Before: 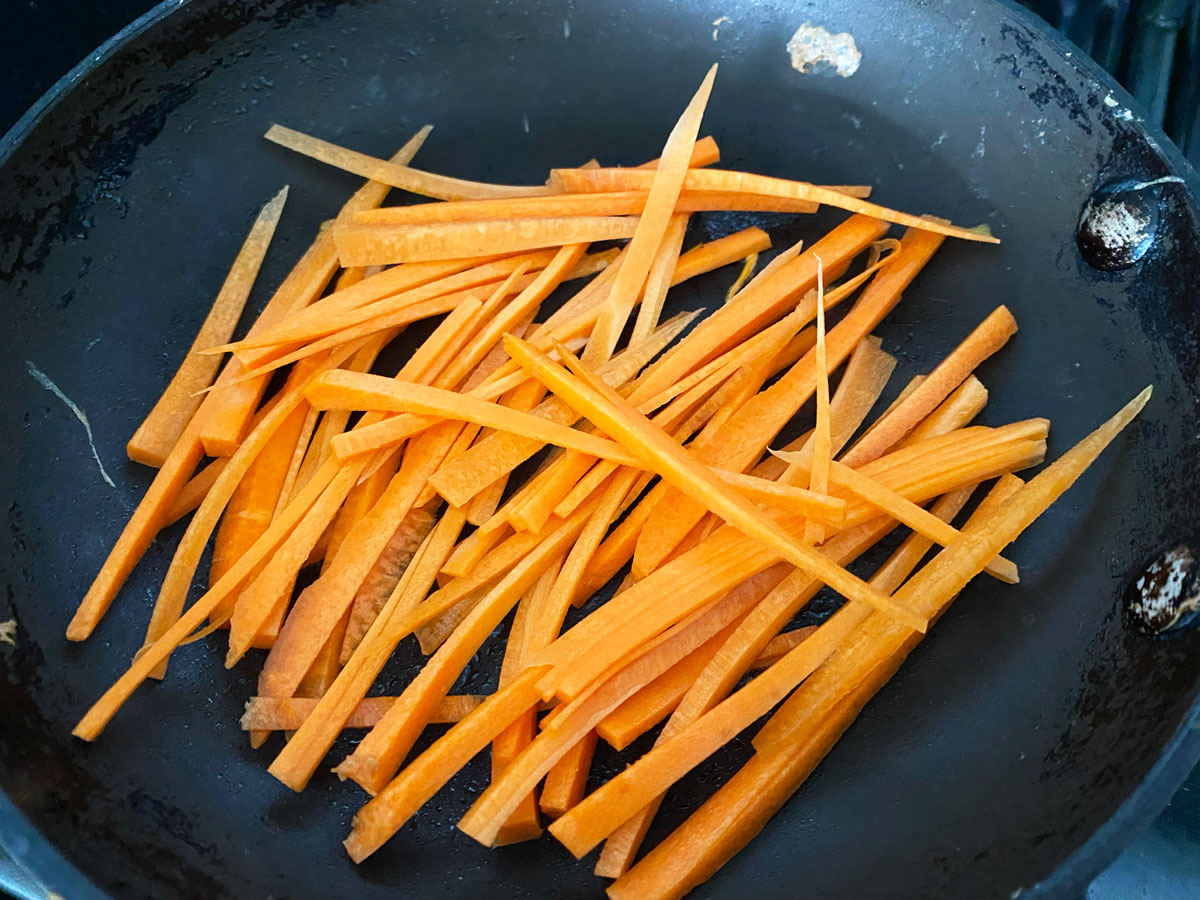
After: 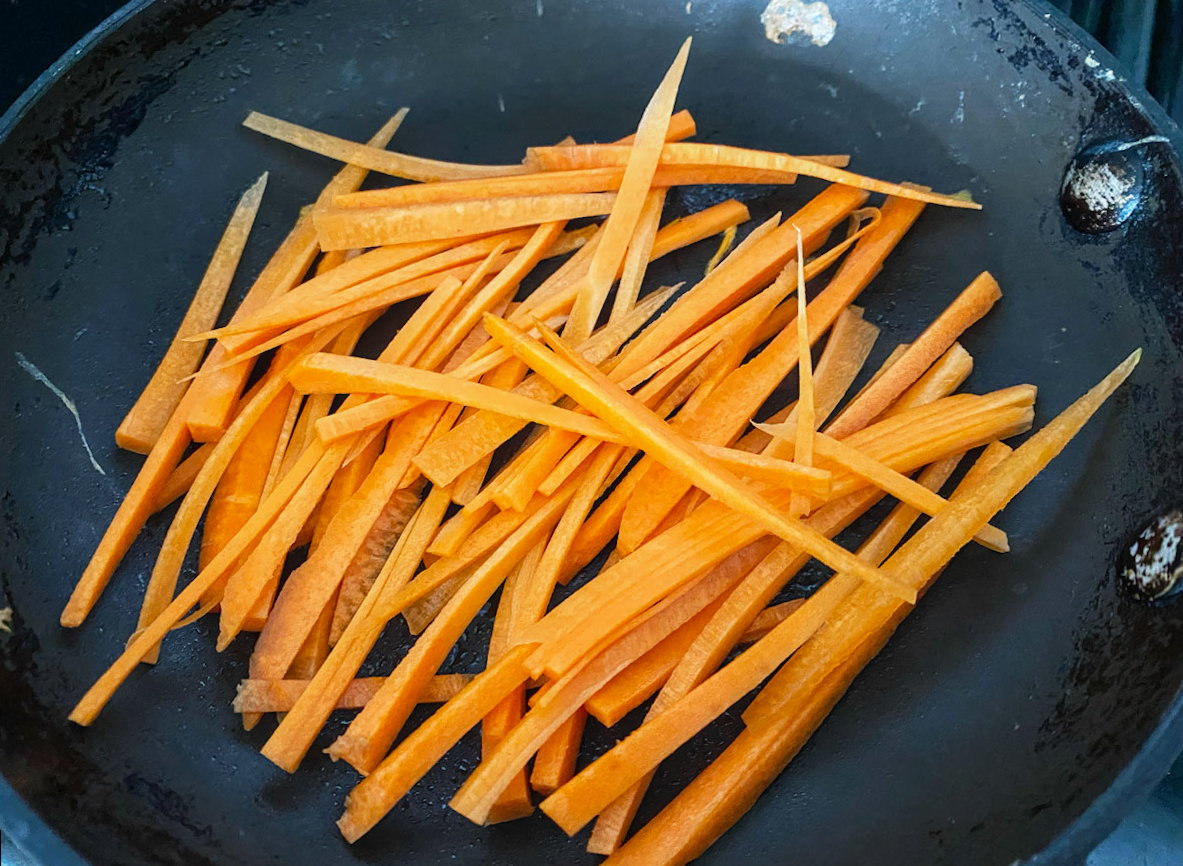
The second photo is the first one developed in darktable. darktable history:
rotate and perspective: rotation -1.32°, lens shift (horizontal) -0.031, crop left 0.015, crop right 0.985, crop top 0.047, crop bottom 0.982
local contrast: detail 110%
